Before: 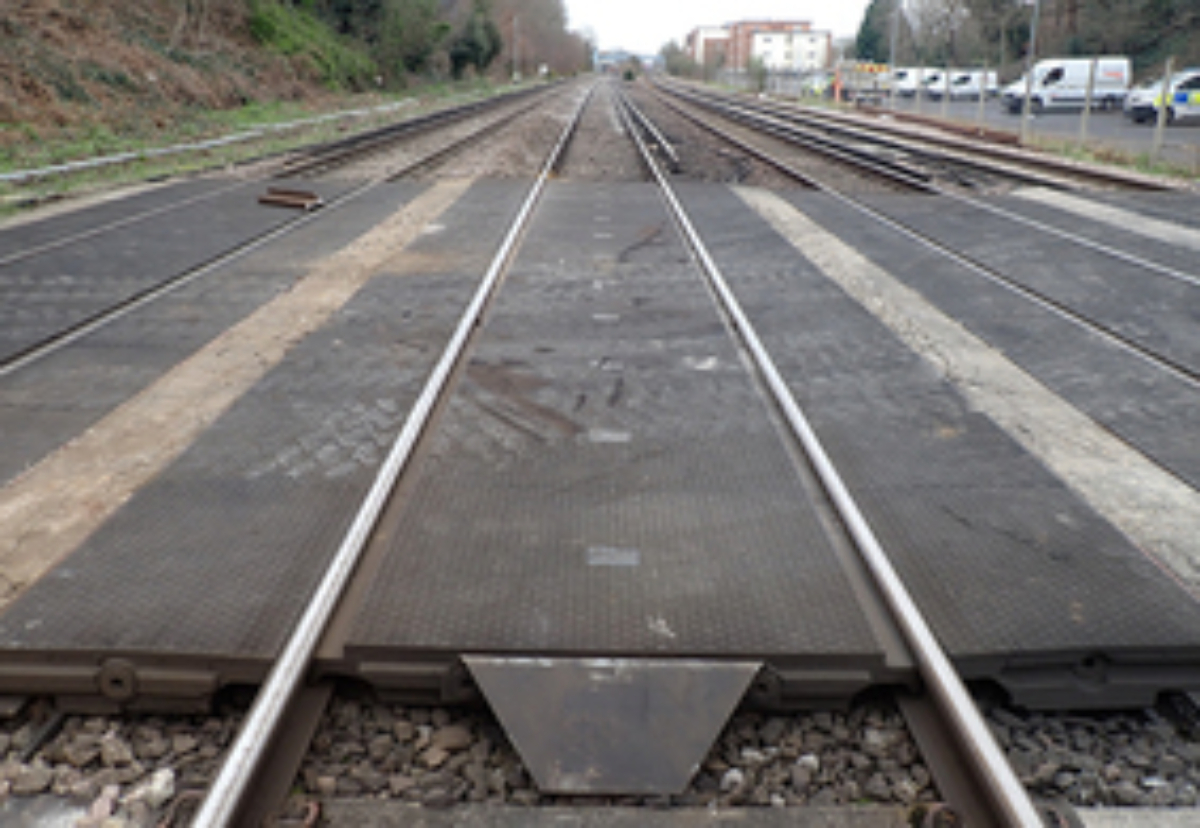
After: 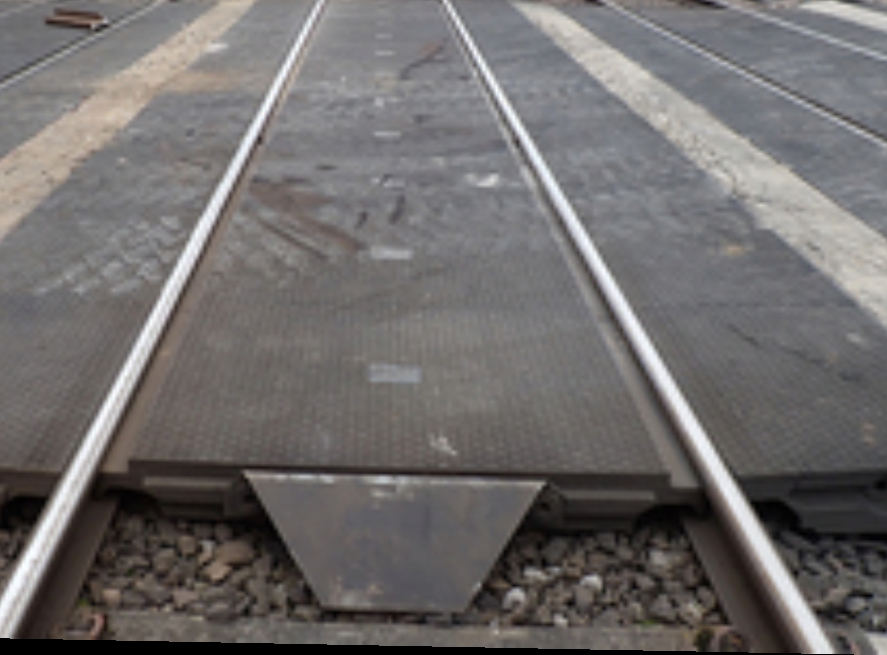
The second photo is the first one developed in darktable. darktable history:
rotate and perspective: lens shift (horizontal) -0.055, automatic cropping off
tone equalizer: on, module defaults
crop: left 16.871%, top 22.857%, right 9.116%
